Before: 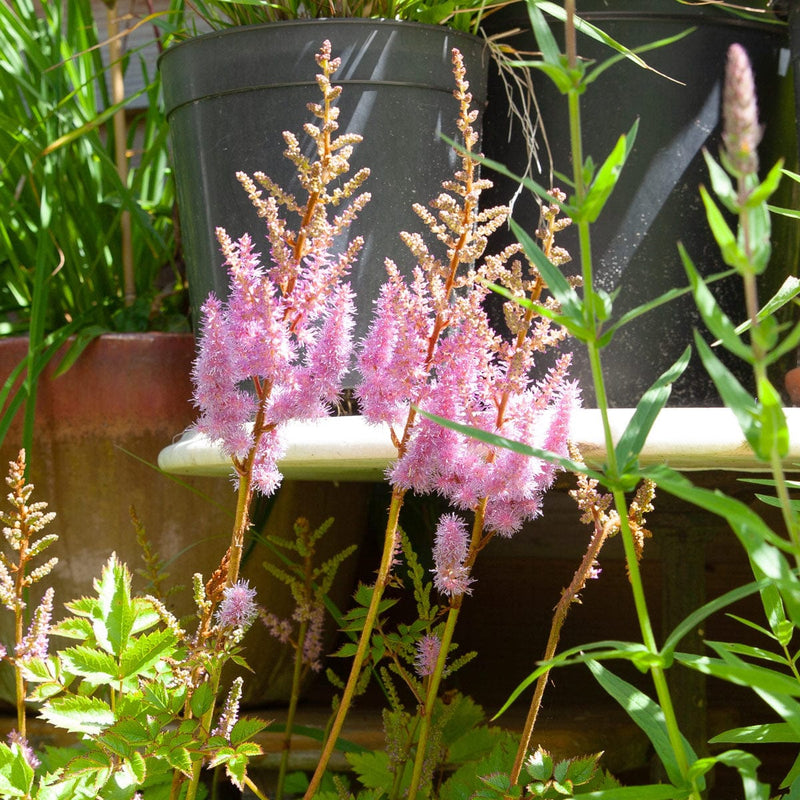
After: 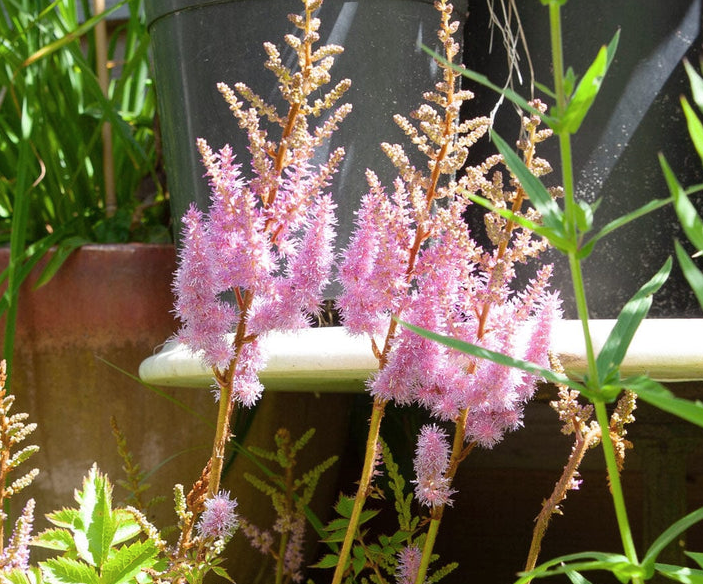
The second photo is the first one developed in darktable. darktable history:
color zones: curves: ch1 [(0, 0.469) (0.01, 0.469) (0.12, 0.446) (0.248, 0.469) (0.5, 0.5) (0.748, 0.5) (0.99, 0.469) (1, 0.469)]
crop and rotate: left 2.393%, top 11.228%, right 9.632%, bottom 15.688%
